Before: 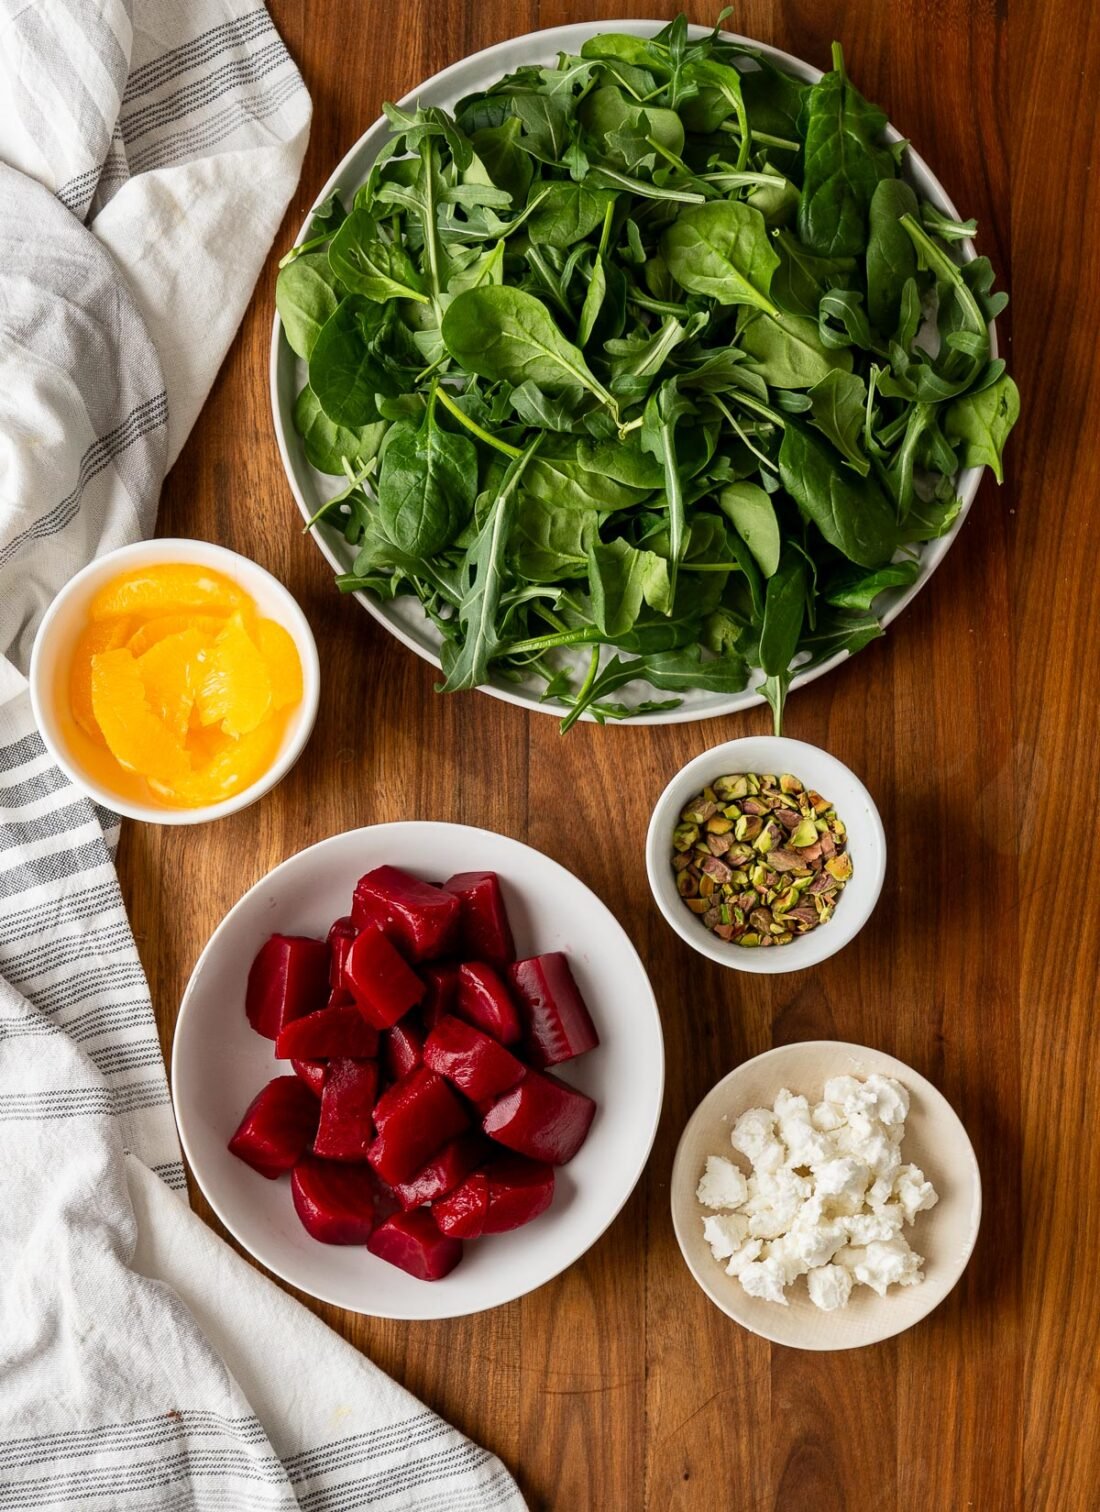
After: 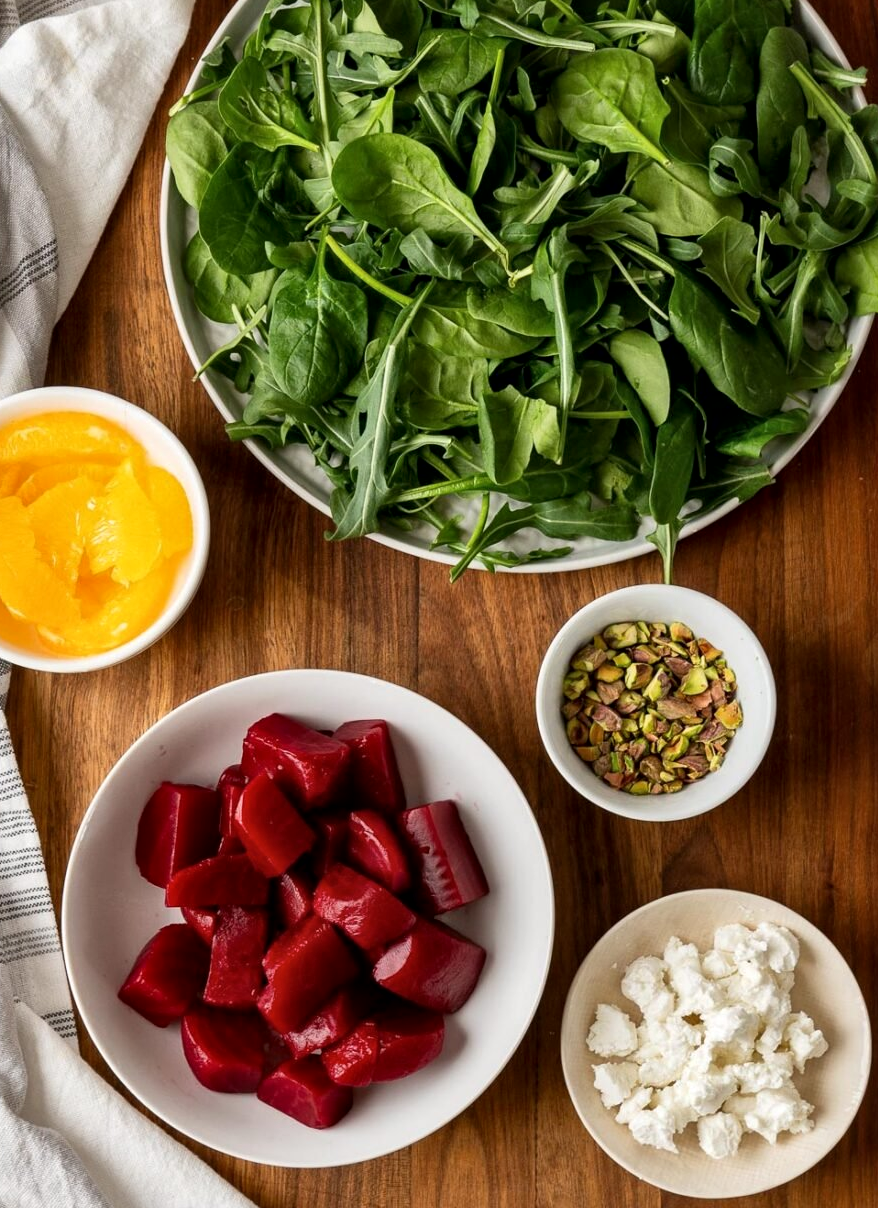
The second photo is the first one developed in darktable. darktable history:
exposure: exposure 0 EV, compensate highlight preservation false
local contrast: mode bilateral grid, contrast 20, coarseness 50, detail 130%, midtone range 0.2
crop and rotate: left 10.071%, top 10.071%, right 10.02%, bottom 10.02%
